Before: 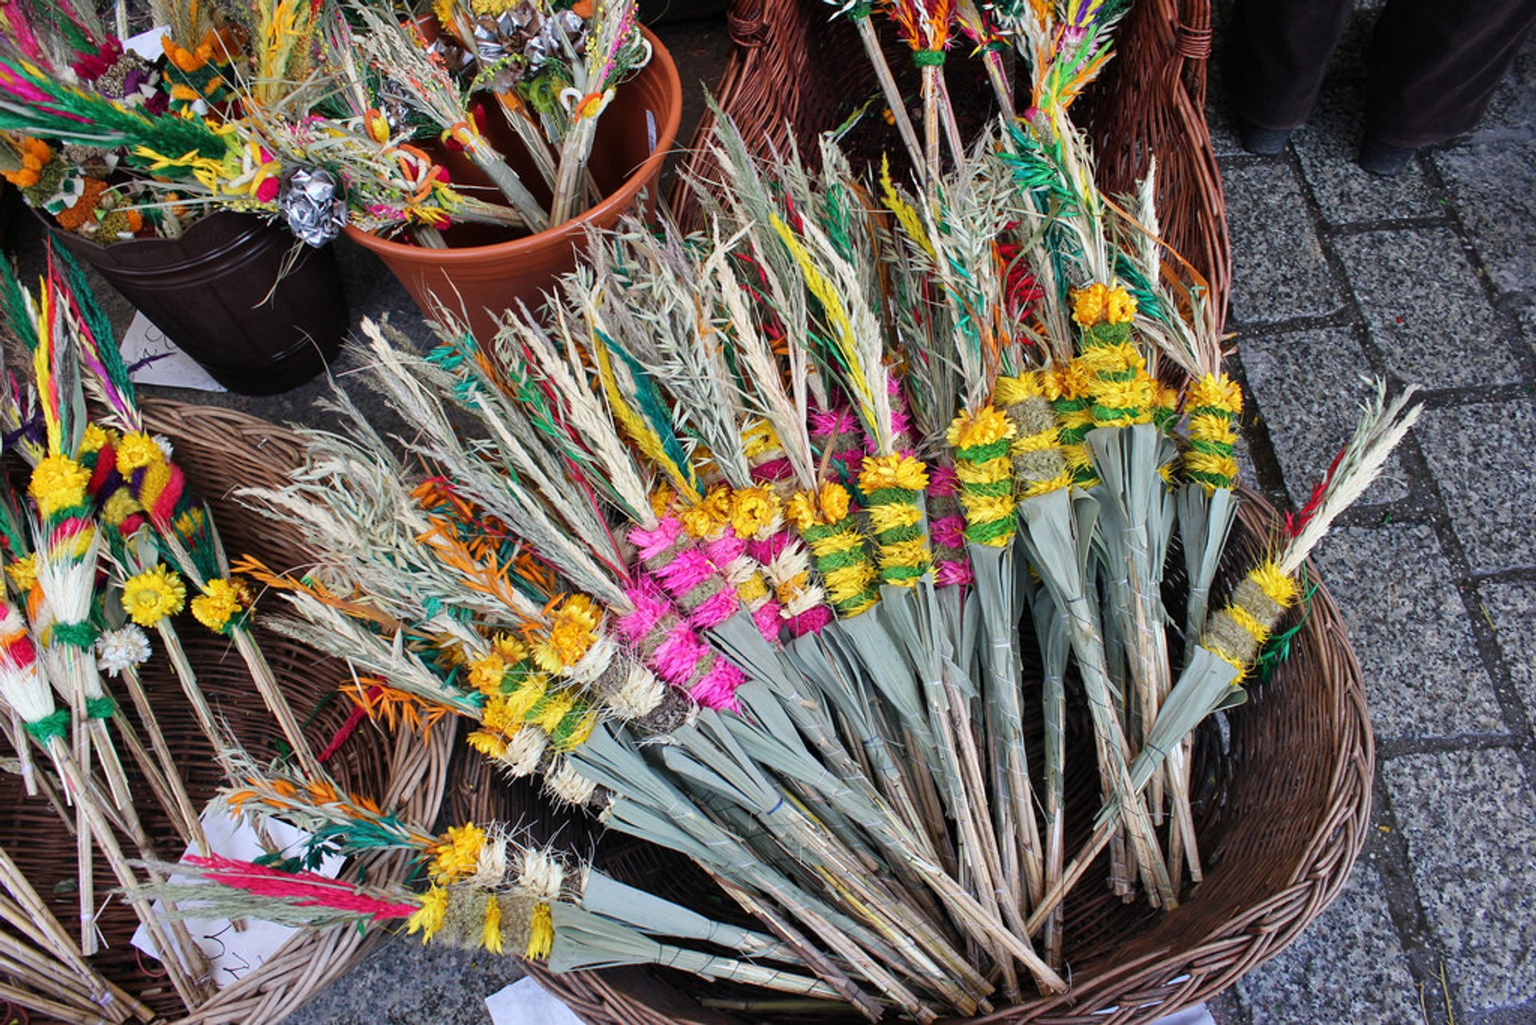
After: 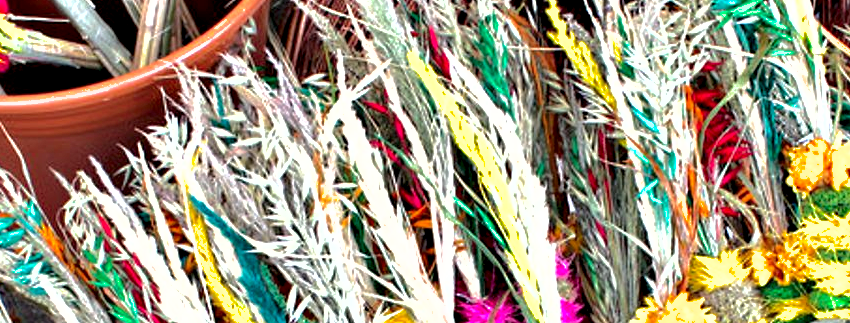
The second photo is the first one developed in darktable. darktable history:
crop: left 28.889%, top 16.861%, right 26.803%, bottom 57.874%
shadows and highlights: shadows 30.21
contrast equalizer: y [[0.6 ×6], [0.55 ×6], [0 ×6], [0 ×6], [0 ×6]]
exposure: exposure 1 EV, compensate exposure bias true, compensate highlight preservation false
